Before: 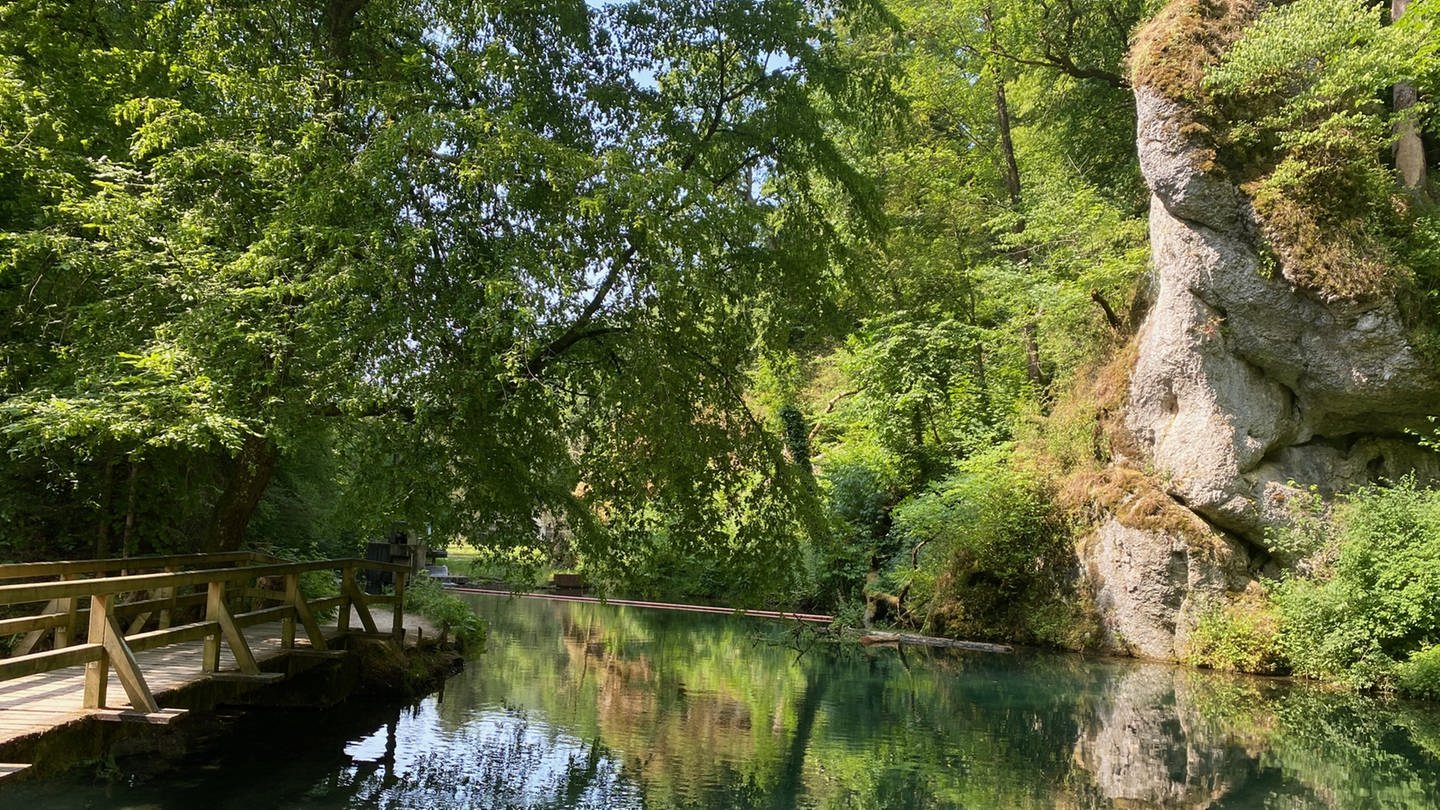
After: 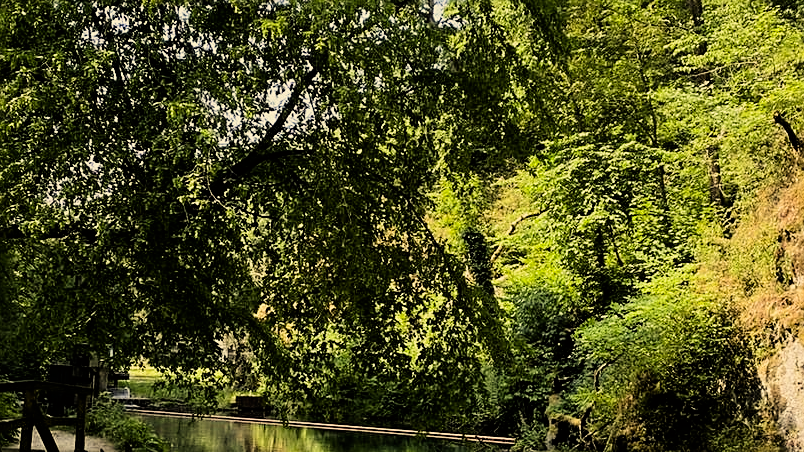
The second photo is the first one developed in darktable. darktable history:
sharpen: on, module defaults
color correction: highlights a* 2.72, highlights b* 22.8
filmic rgb: black relative exposure -5 EV, white relative exposure 3.5 EV, hardness 3.19, contrast 1.5, highlights saturation mix -50%
rotate and perspective: crop left 0, crop top 0
crop and rotate: left 22.13%, top 22.054%, right 22.026%, bottom 22.102%
